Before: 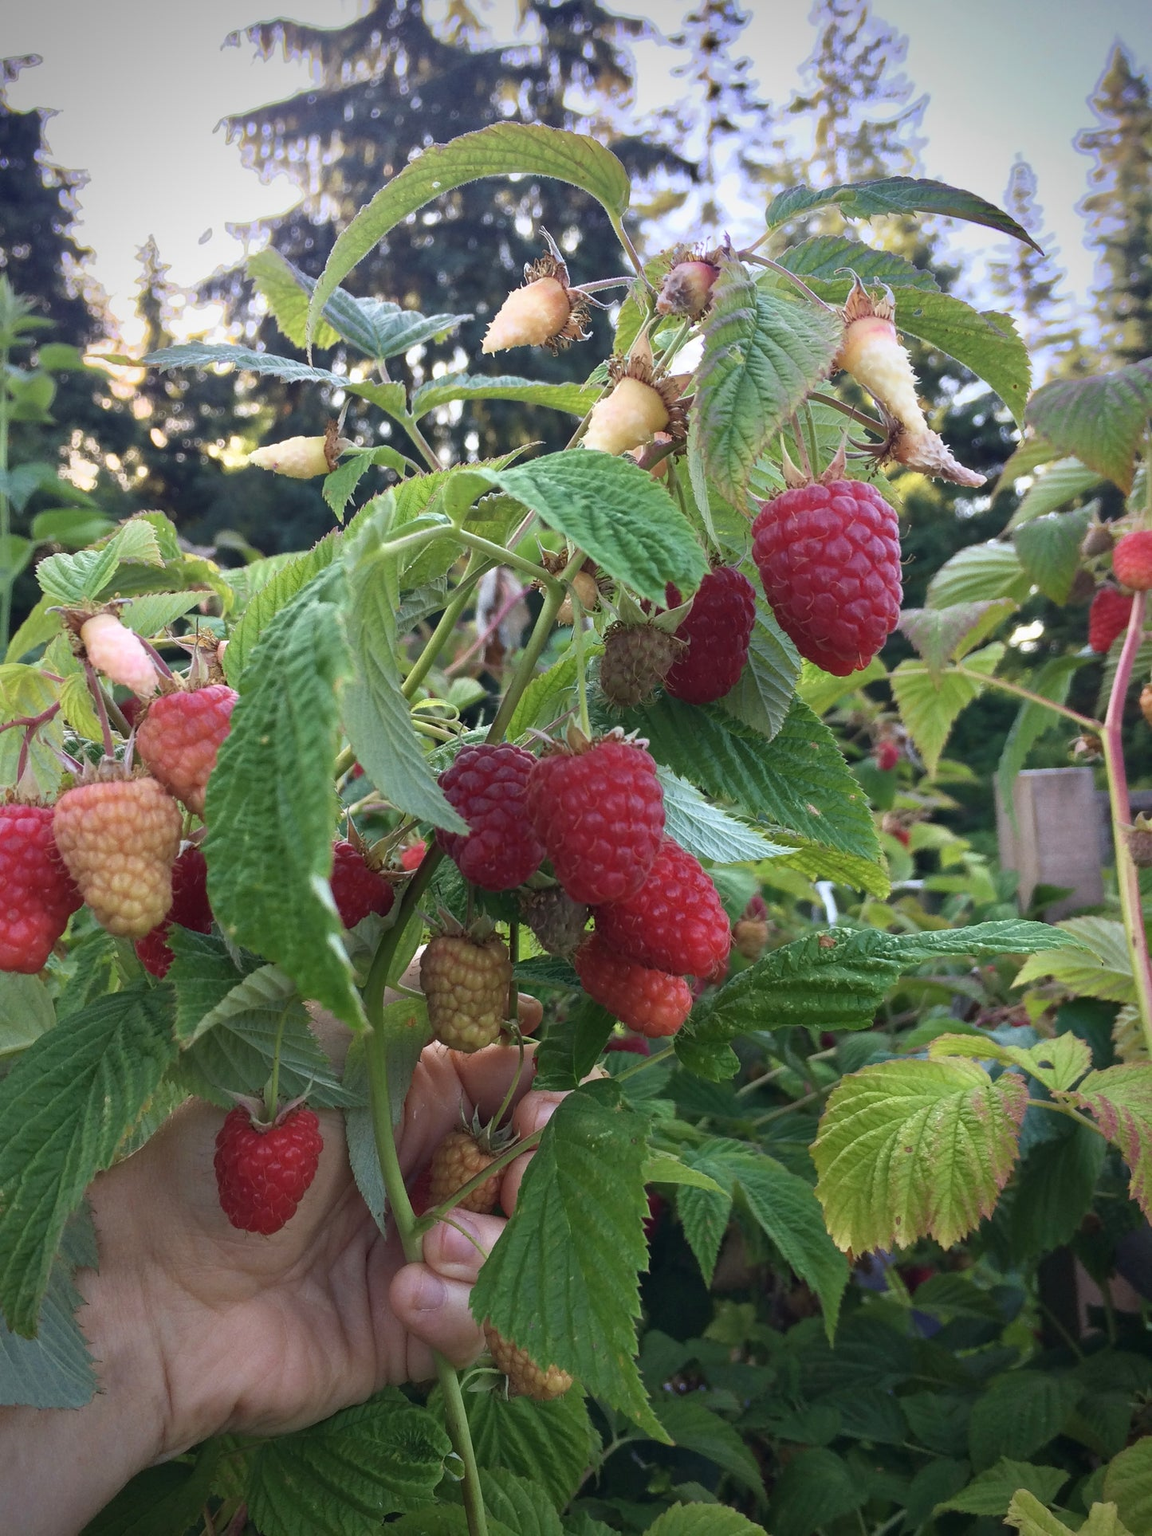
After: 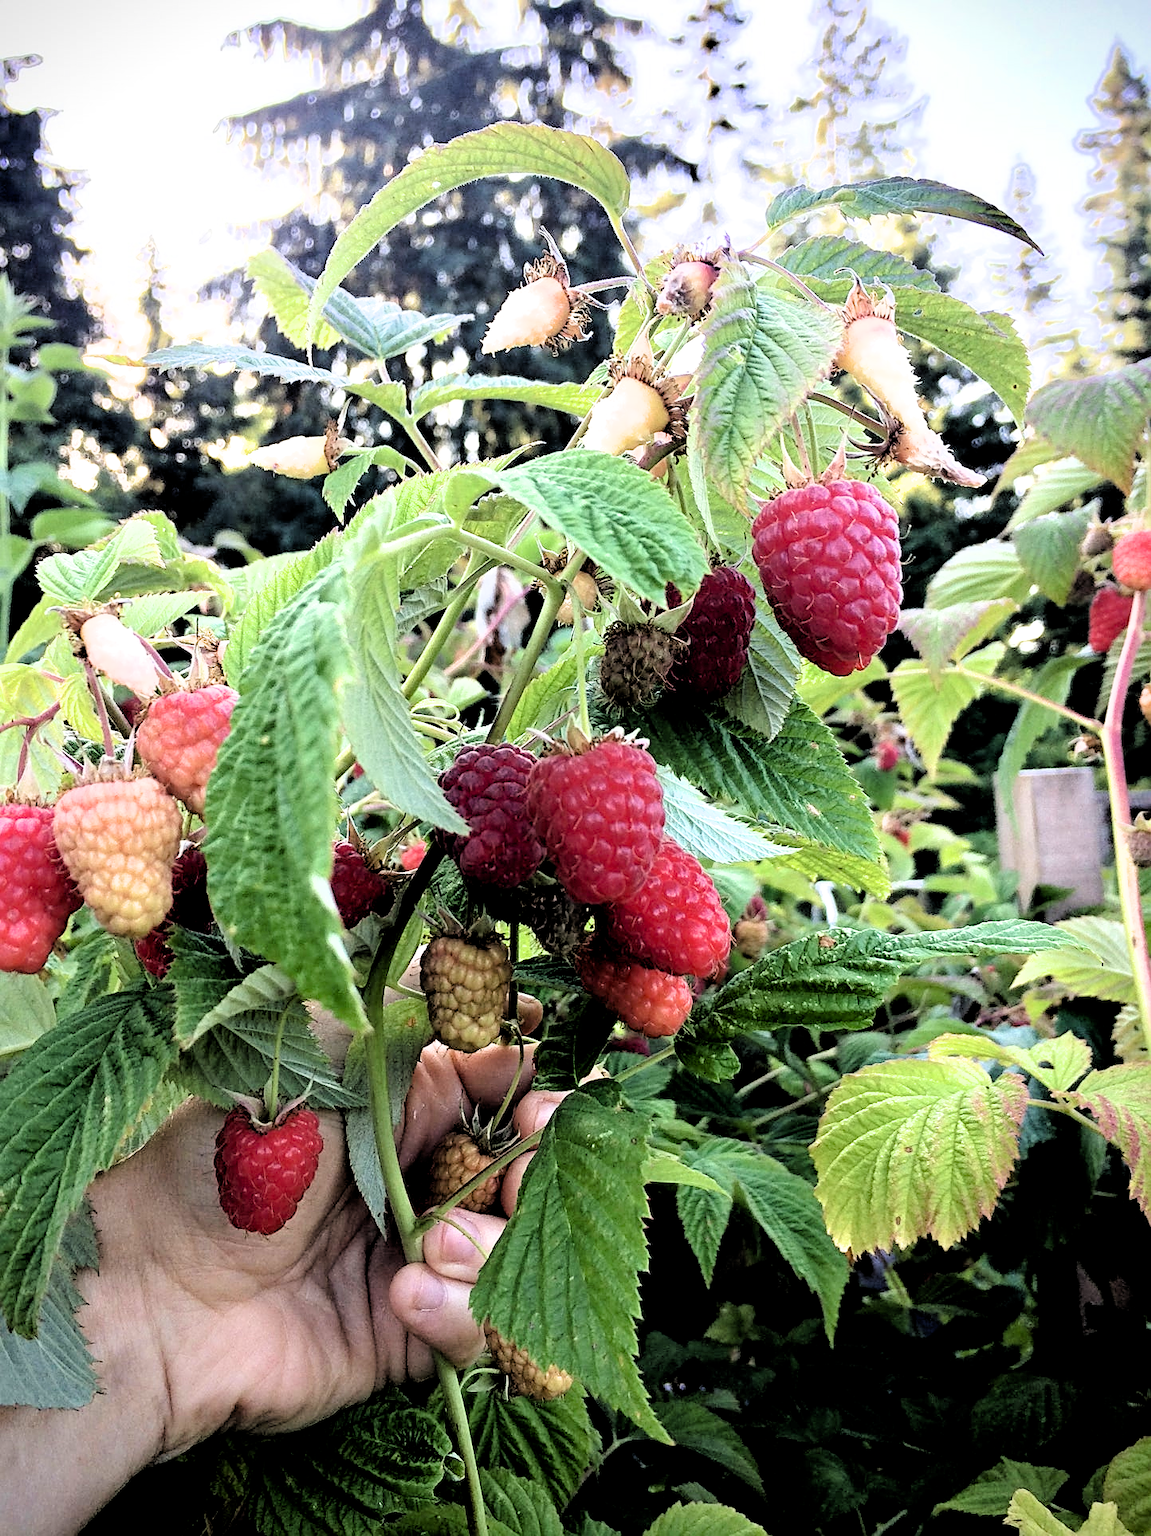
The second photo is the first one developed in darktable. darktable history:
sharpen: on, module defaults
exposure: black level correction 0.008, exposure 0.988 EV, compensate exposure bias true, compensate highlight preservation false
filmic rgb: middle gray luminance 13.3%, black relative exposure -1.94 EV, white relative exposure 3.11 EV, target black luminance 0%, hardness 1.78, latitude 59.42%, contrast 1.739, highlights saturation mix 5.57%, shadows ↔ highlights balance -37.33%
